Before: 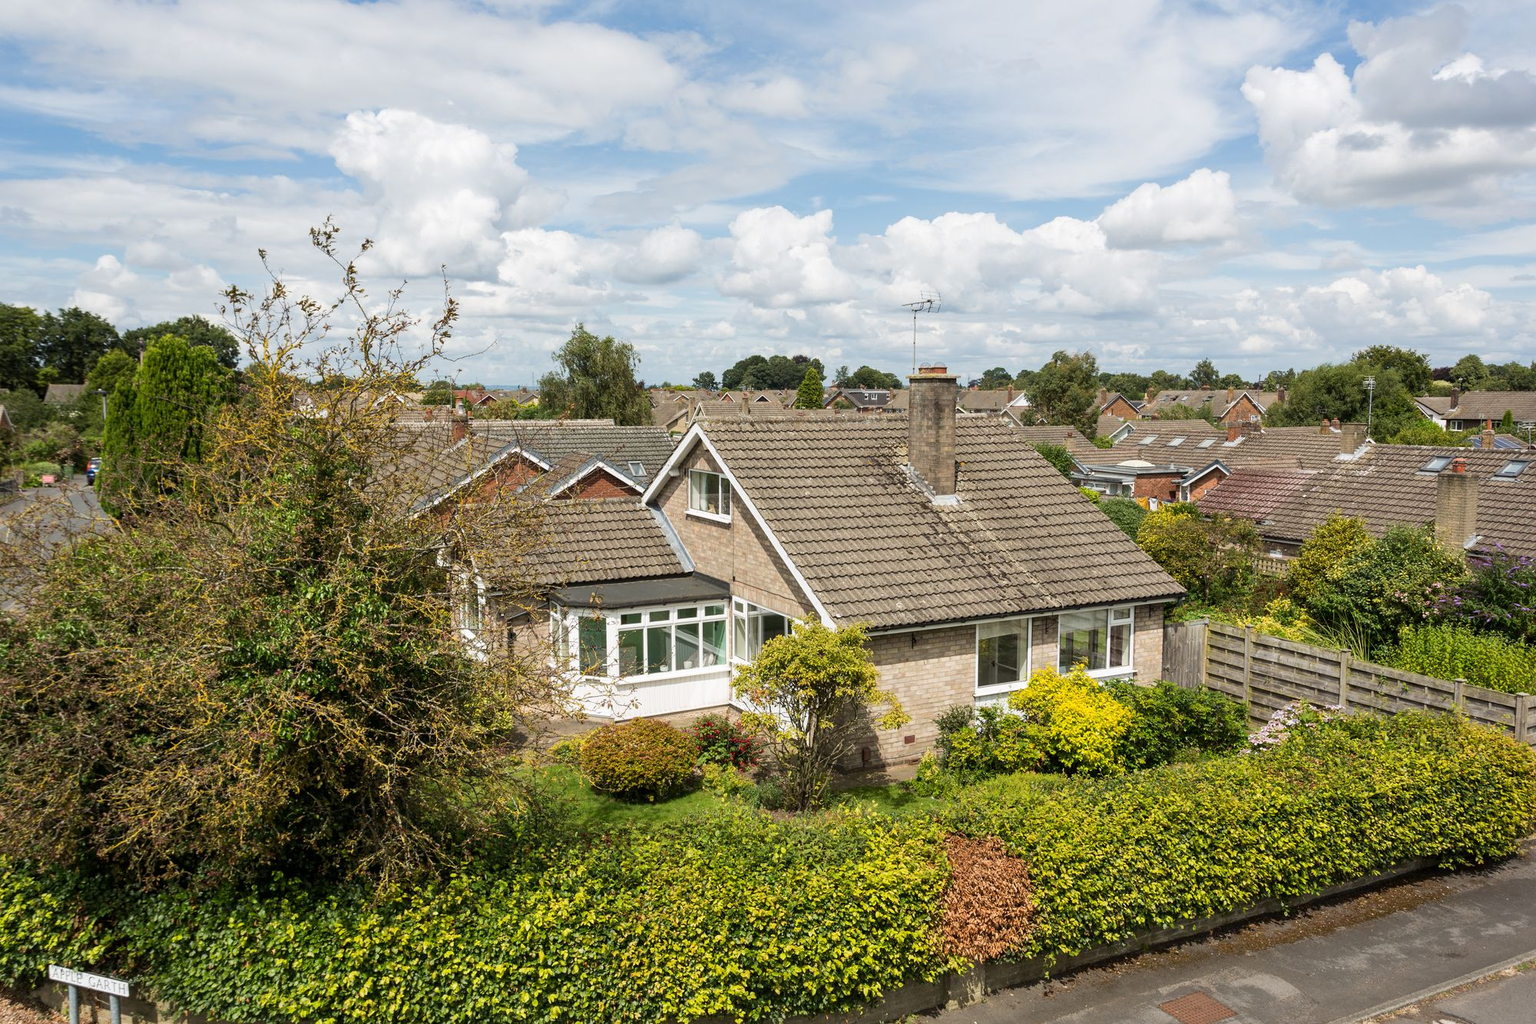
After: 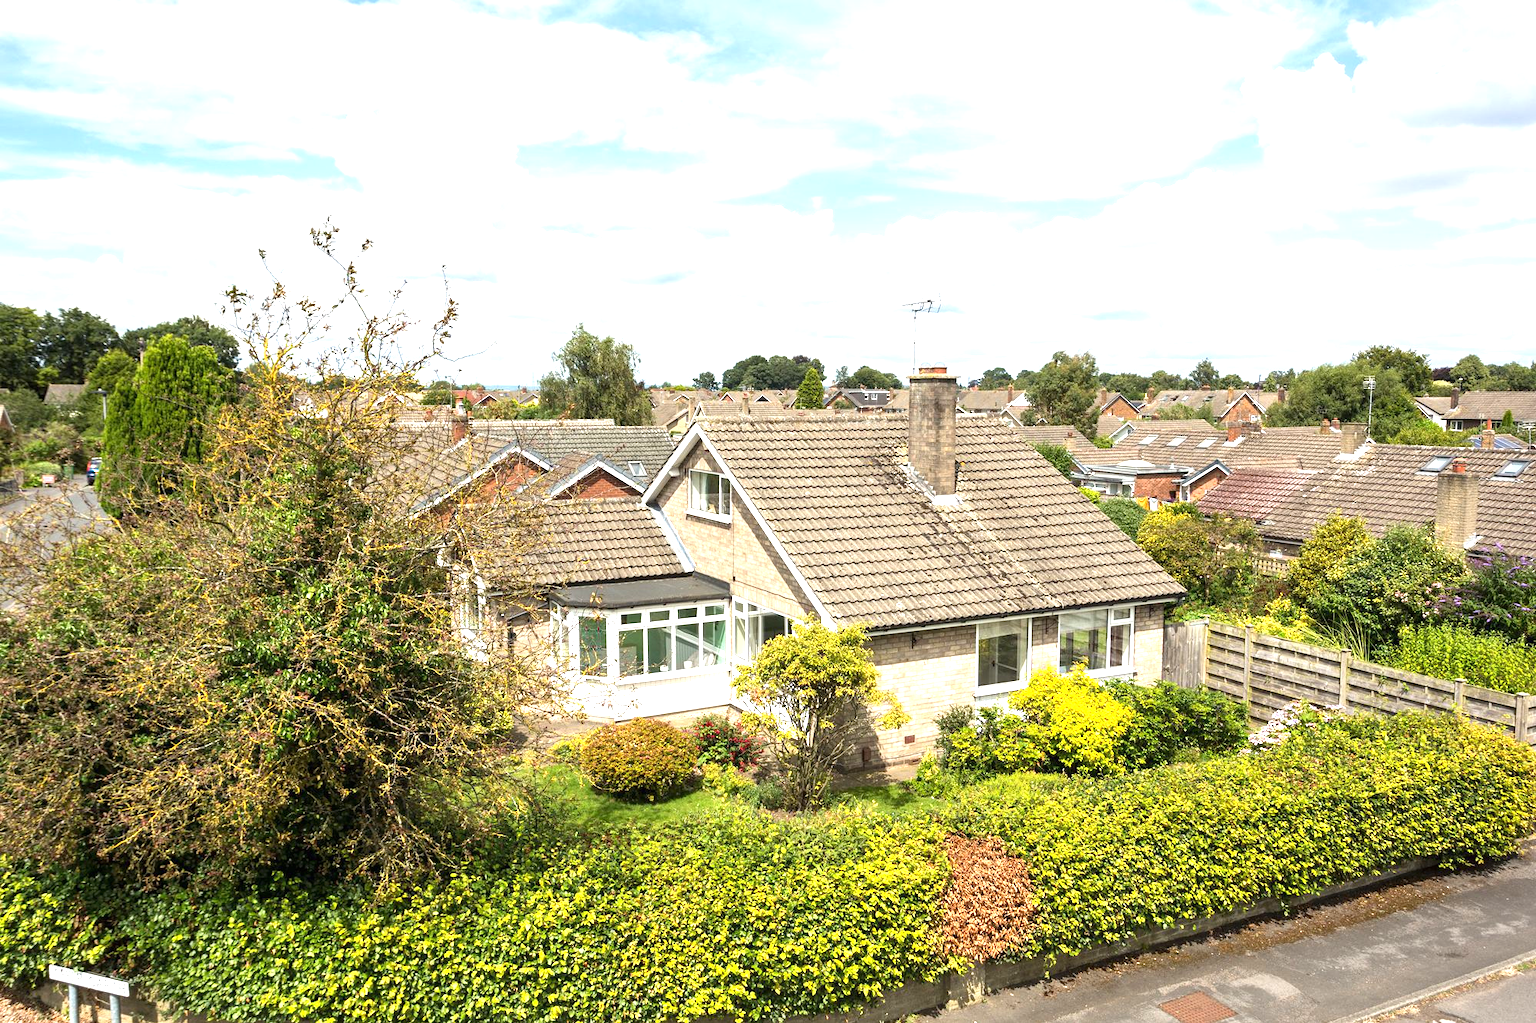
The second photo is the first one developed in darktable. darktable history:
exposure: black level correction 0, exposure 1.101 EV, compensate highlight preservation false
